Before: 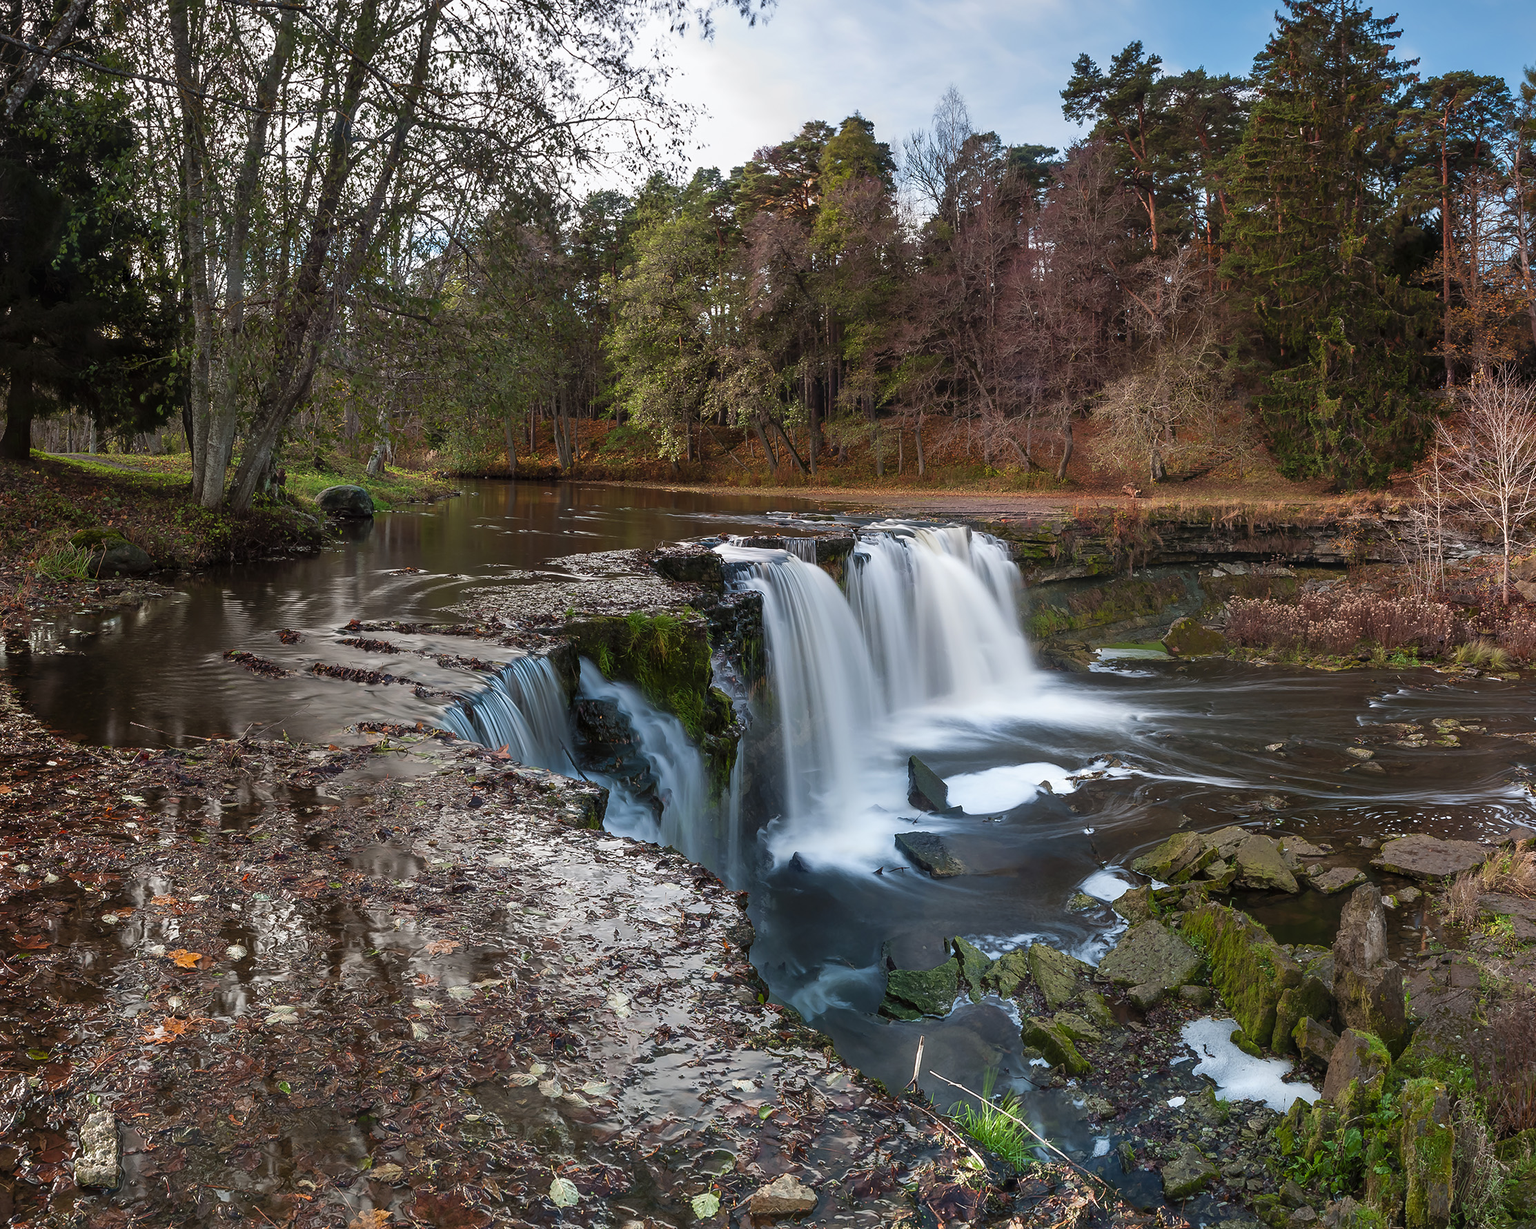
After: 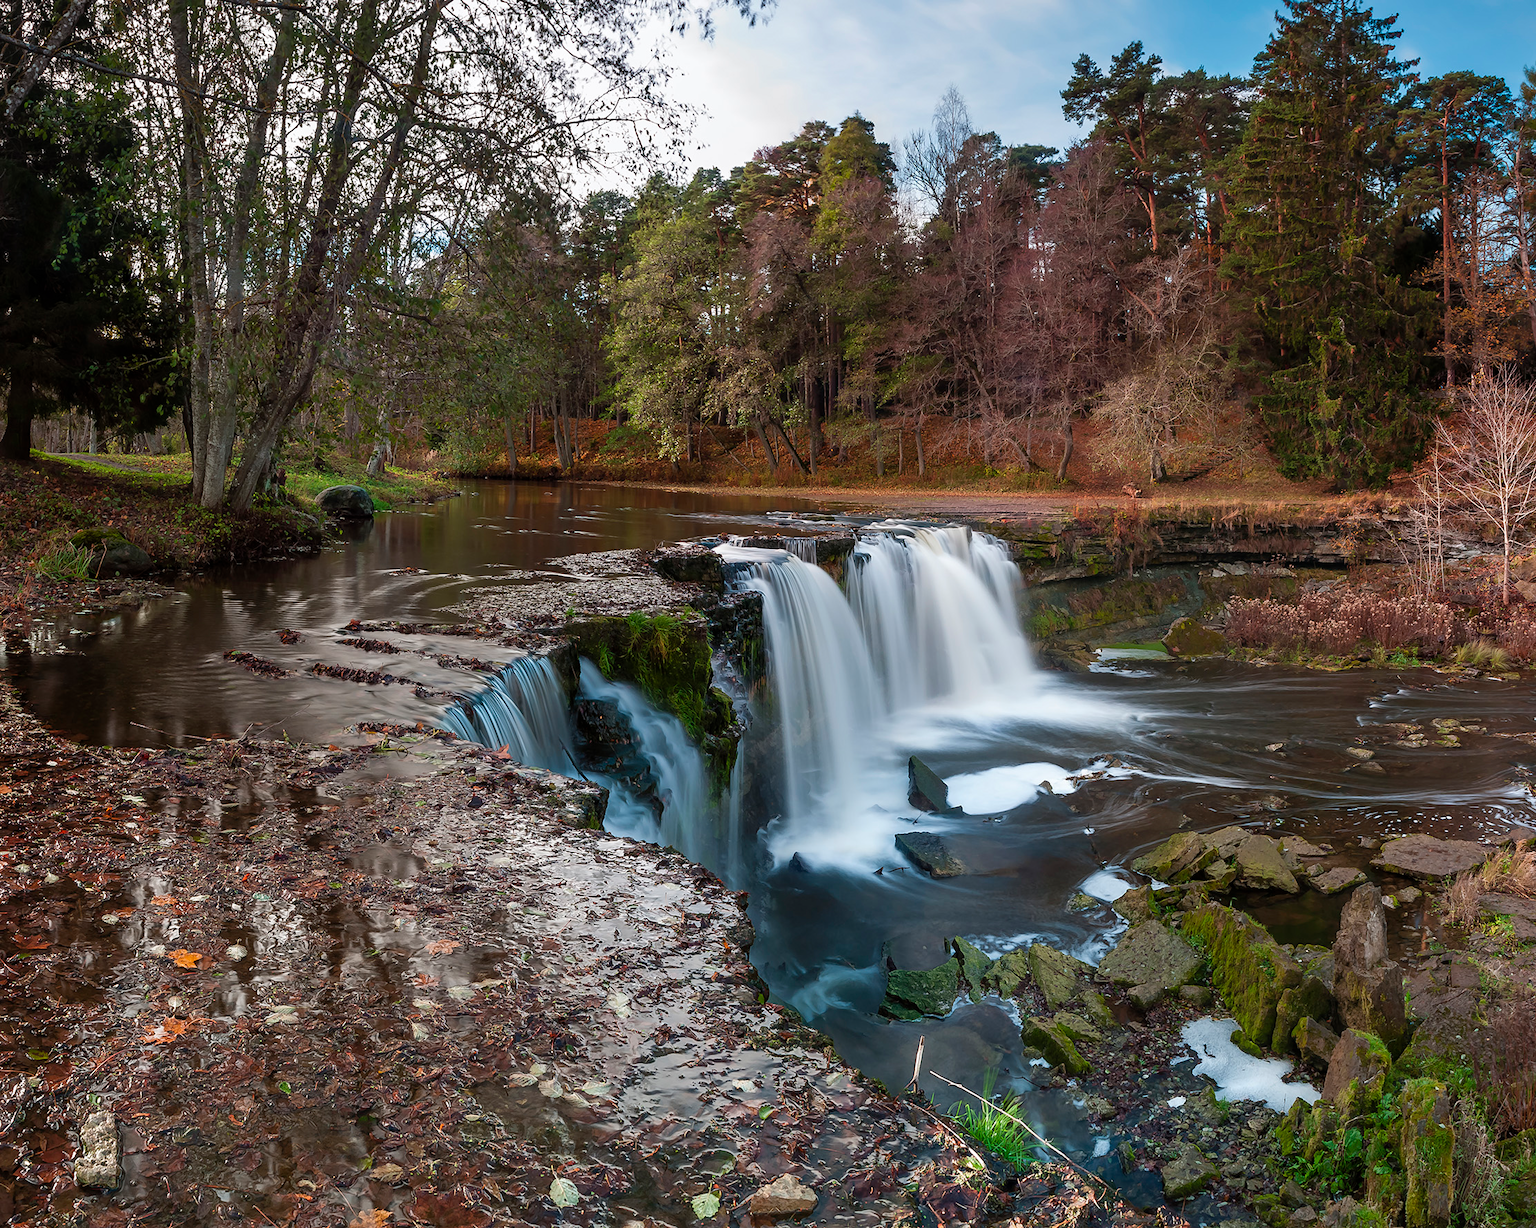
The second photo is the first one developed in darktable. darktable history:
exposure: exposure -0.015 EV, compensate highlight preservation false
tone equalizer: edges refinement/feathering 500, mask exposure compensation -1.57 EV, preserve details guided filter
